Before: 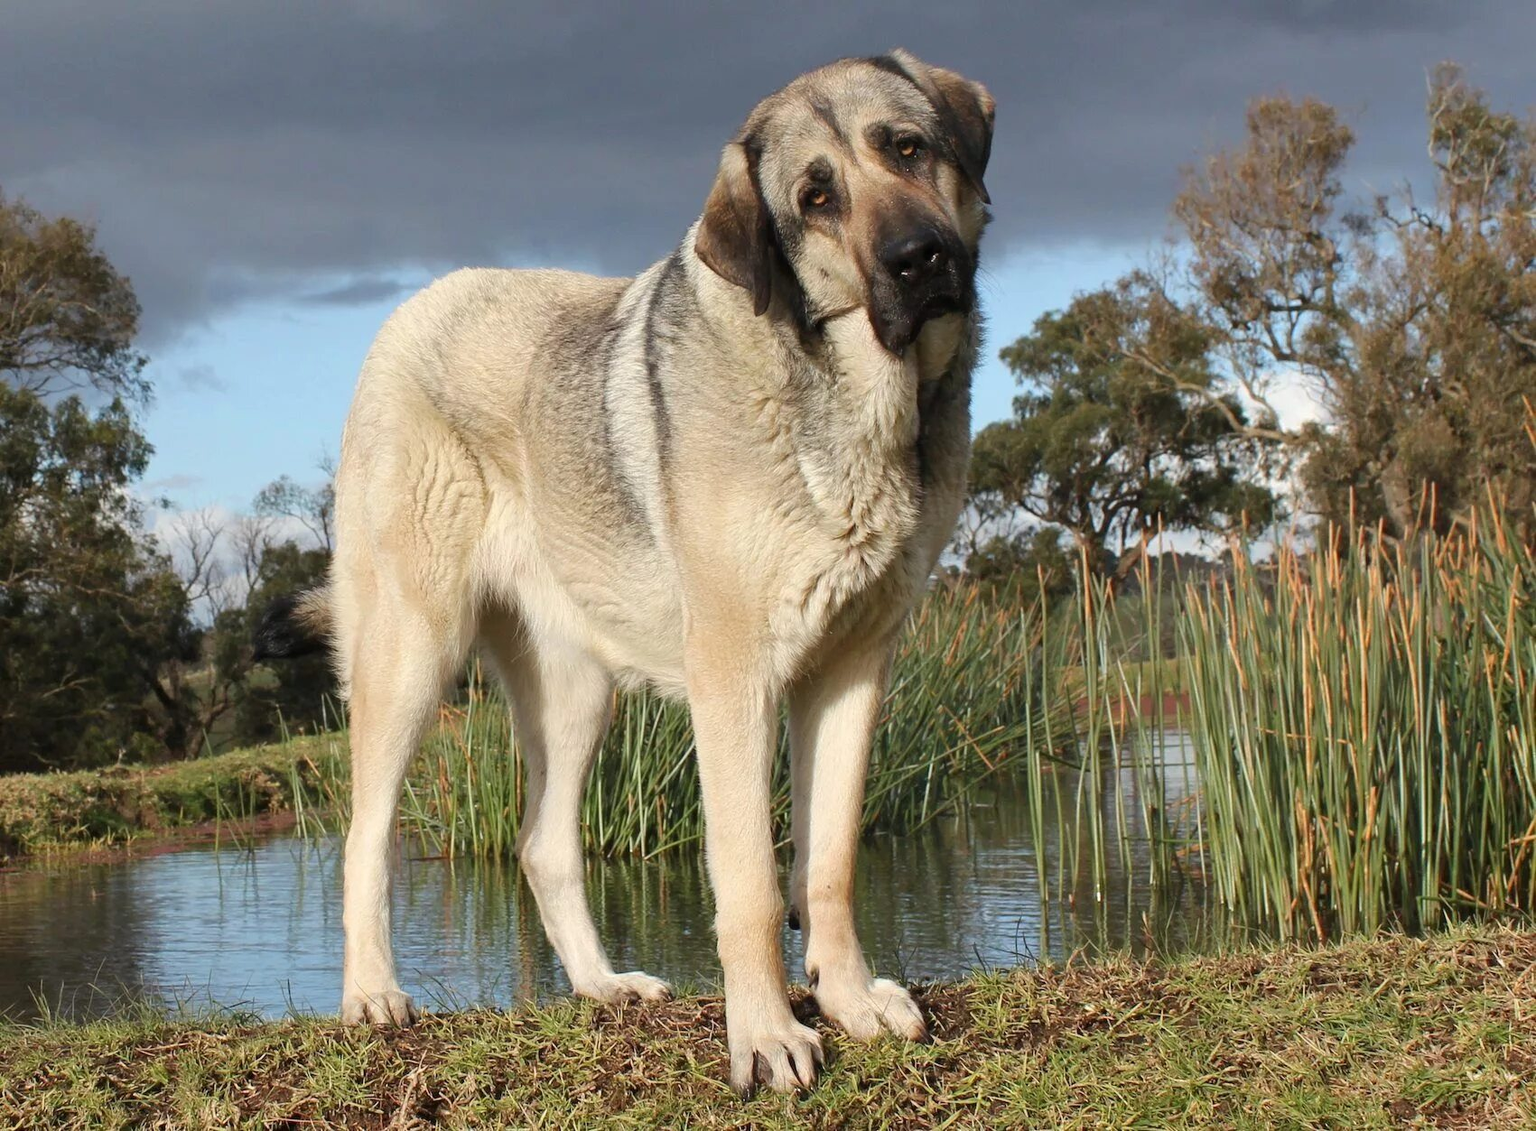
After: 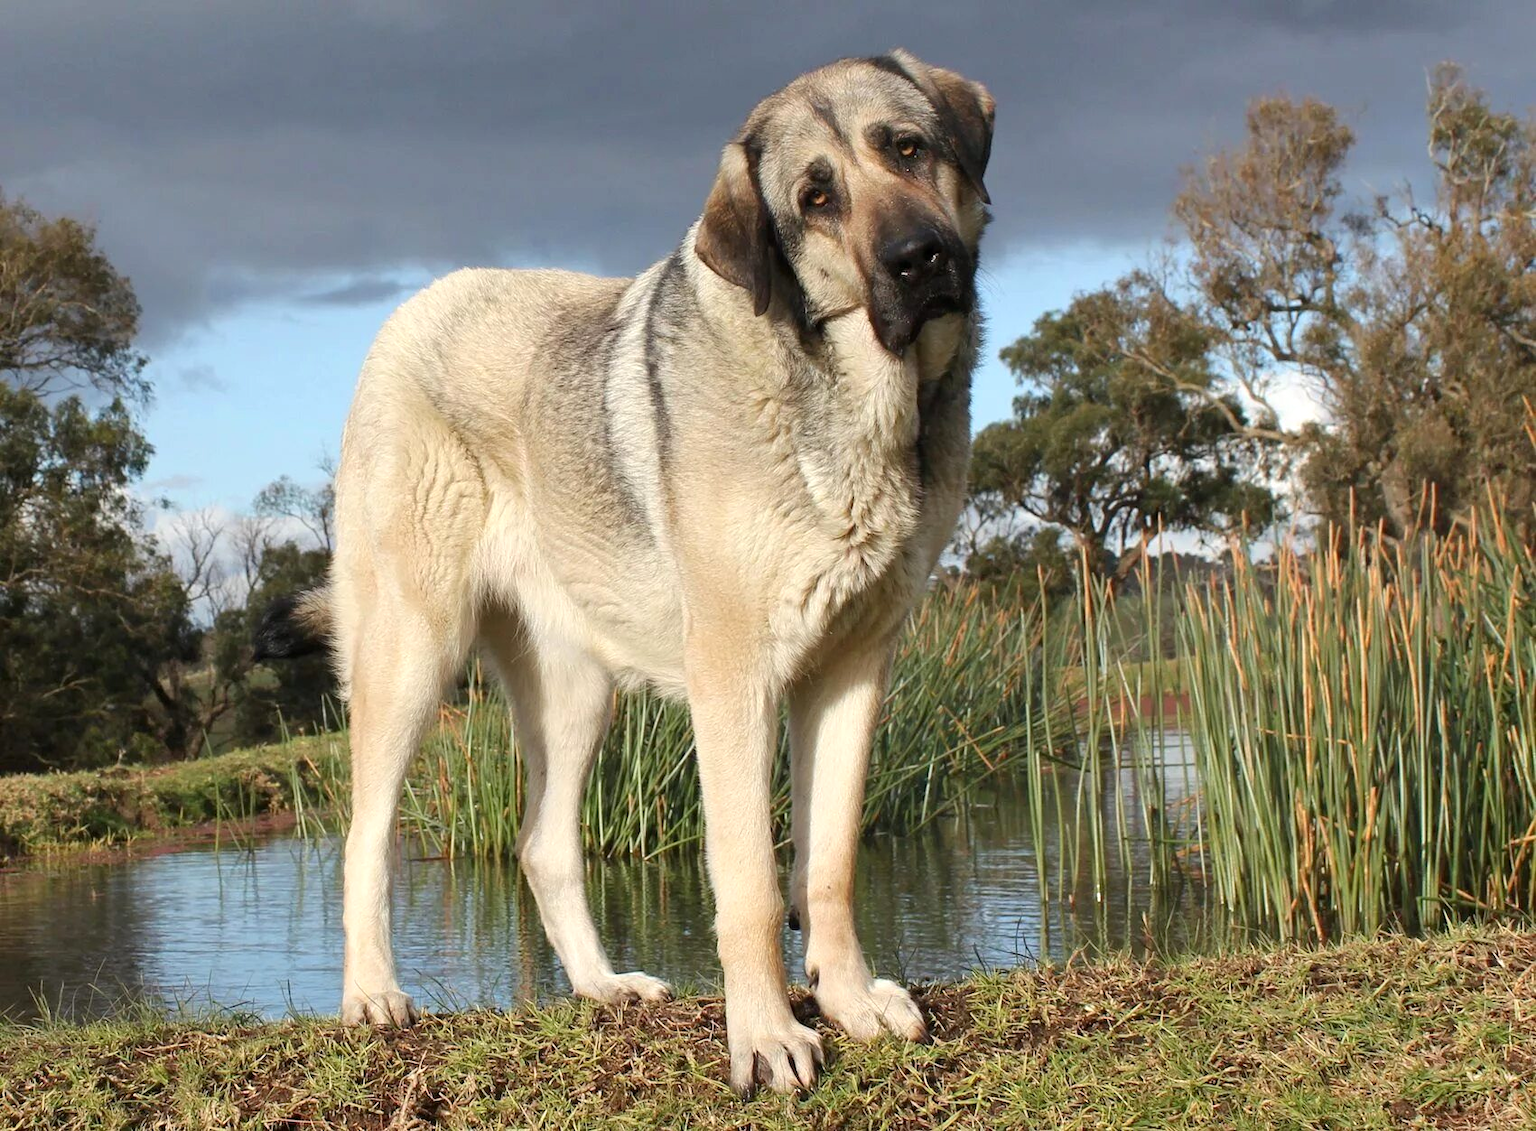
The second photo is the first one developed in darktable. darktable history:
exposure: black level correction 0.001, exposure 0.192 EV, compensate highlight preservation false
